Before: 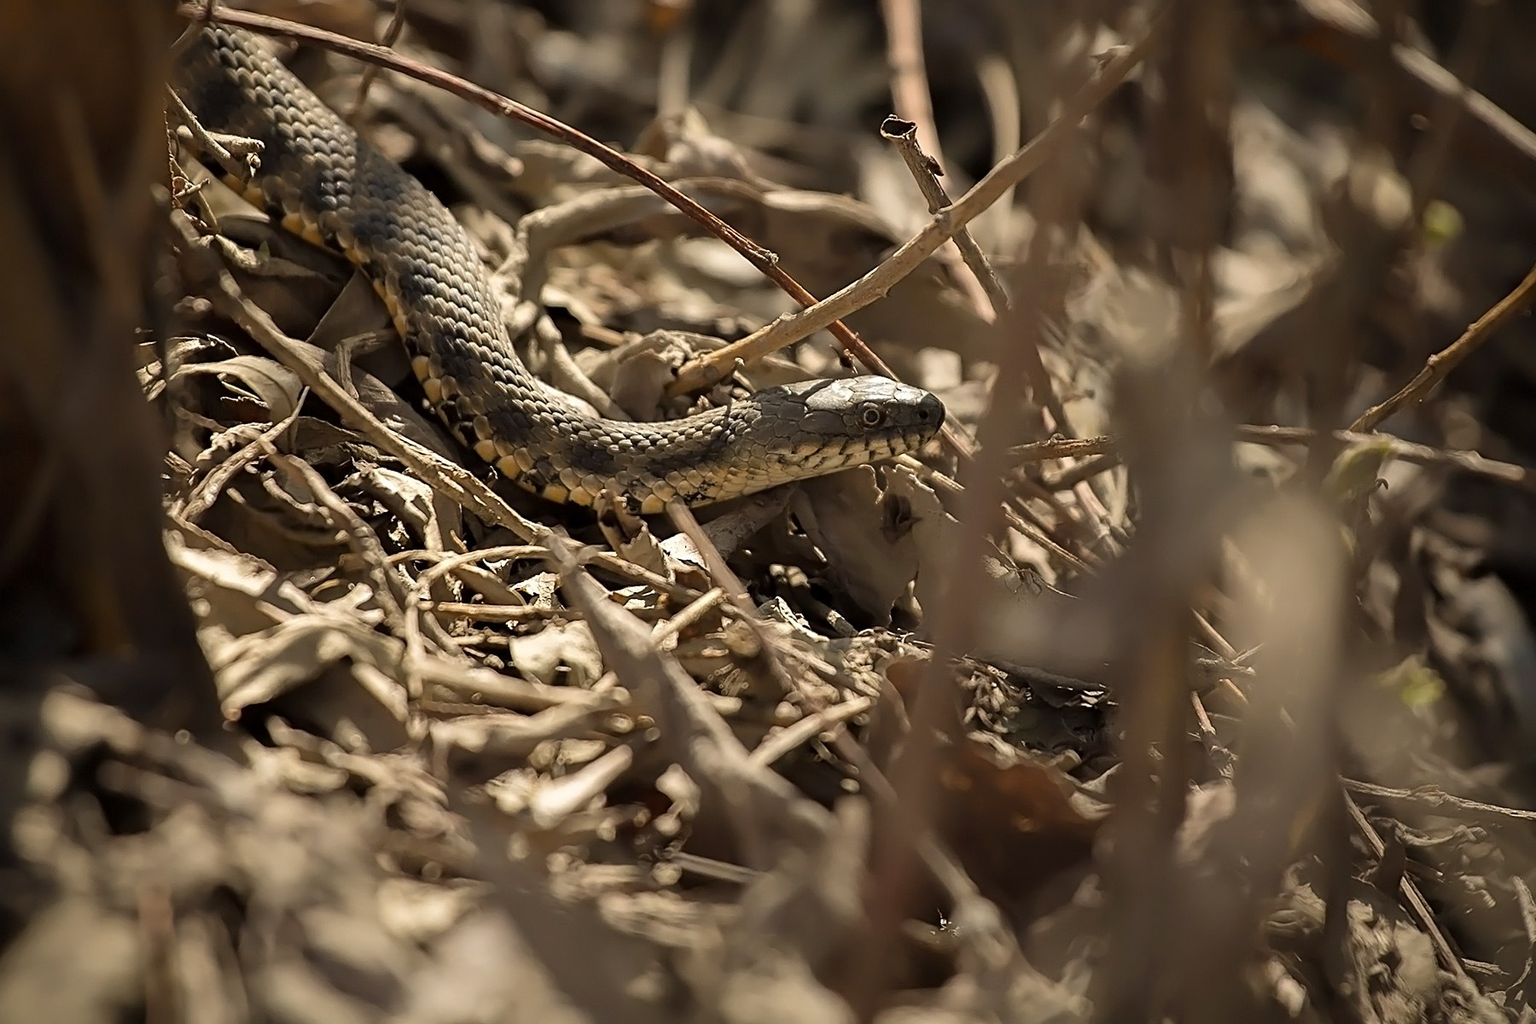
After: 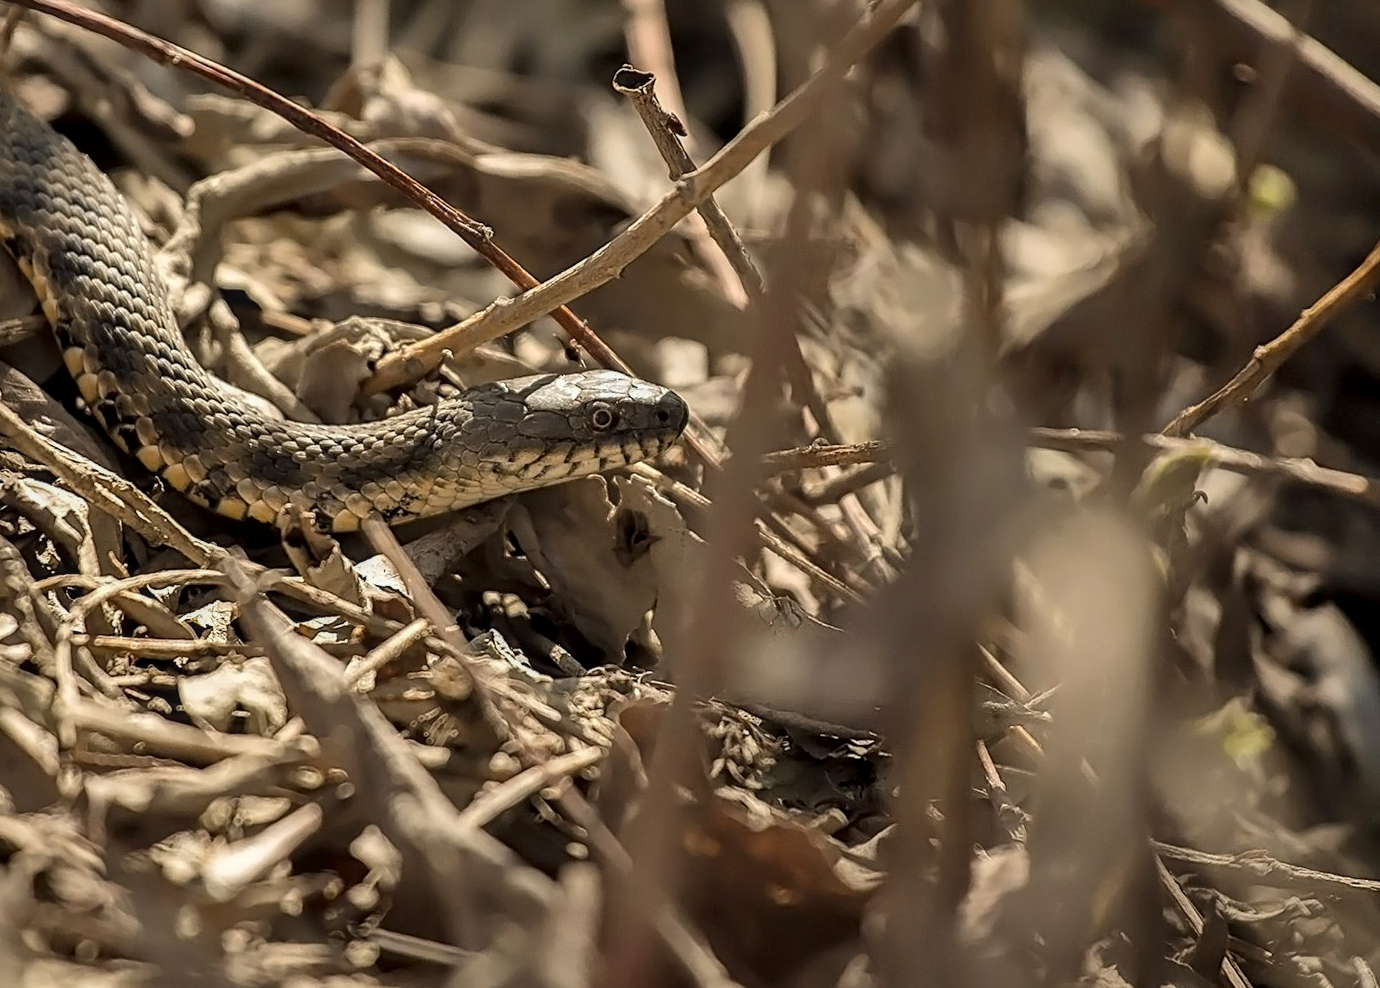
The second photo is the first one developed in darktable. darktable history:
local contrast: highlights 24%, detail 130%
crop: left 23.31%, top 5.908%, bottom 11.68%
shadows and highlights: radius 132.18, soften with gaussian
